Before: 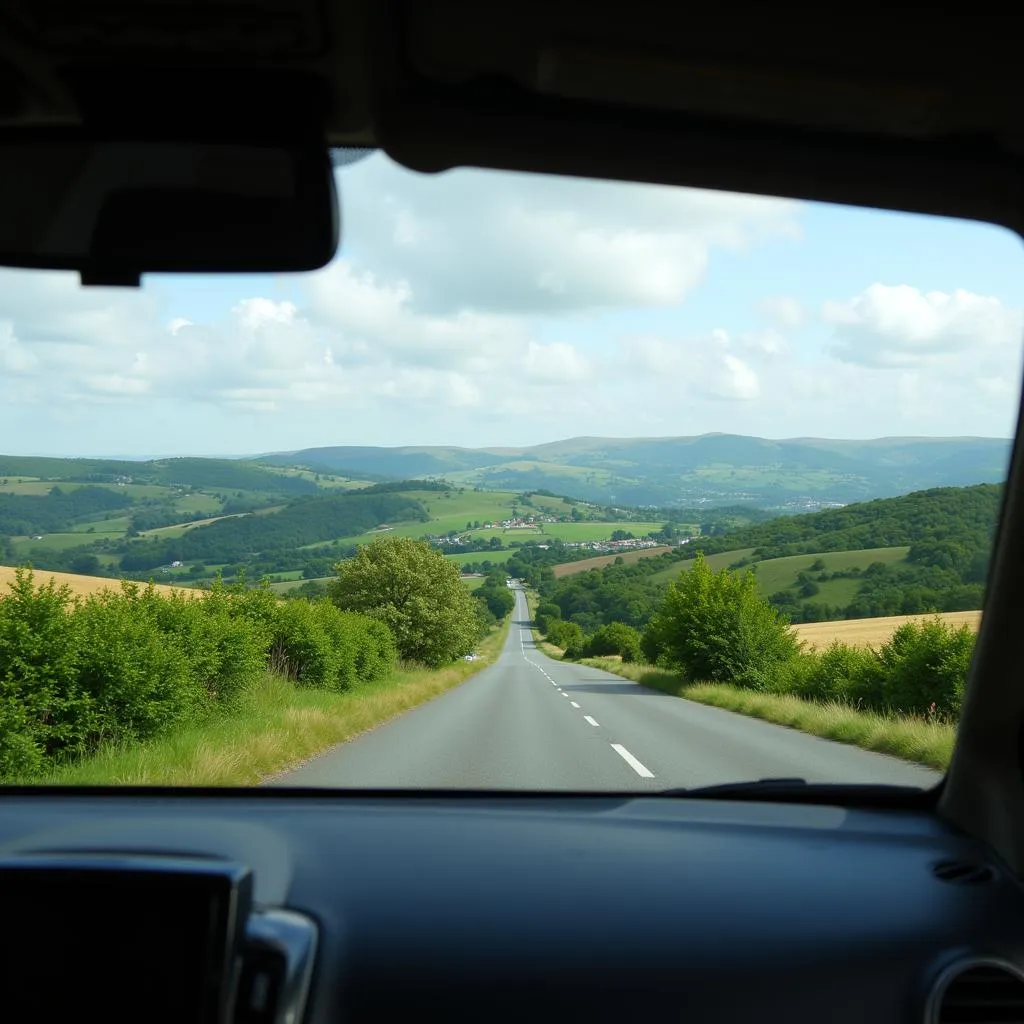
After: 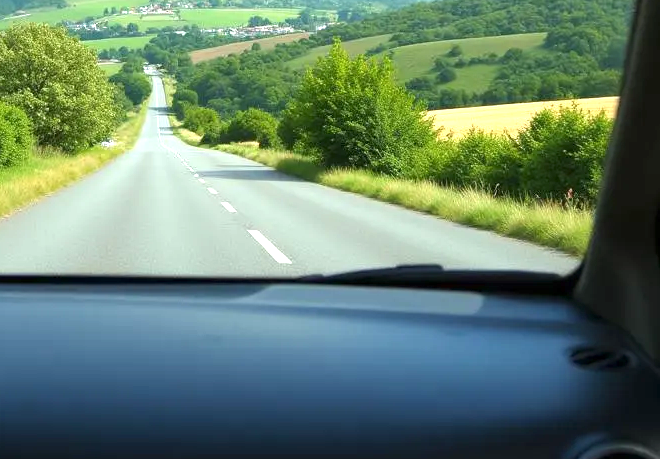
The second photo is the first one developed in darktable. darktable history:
exposure: exposure 1.16 EV, compensate exposure bias true, compensate highlight preservation false
crop and rotate: left 35.509%, top 50.238%, bottom 4.934%
